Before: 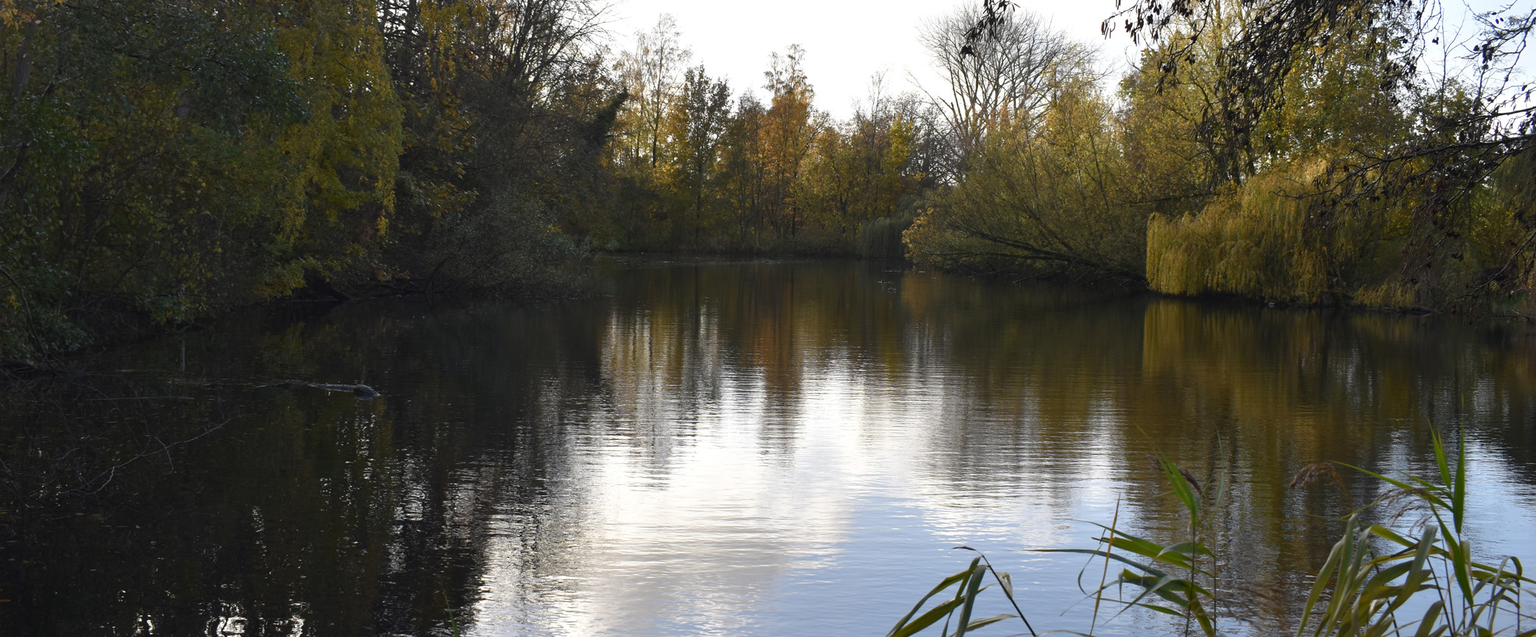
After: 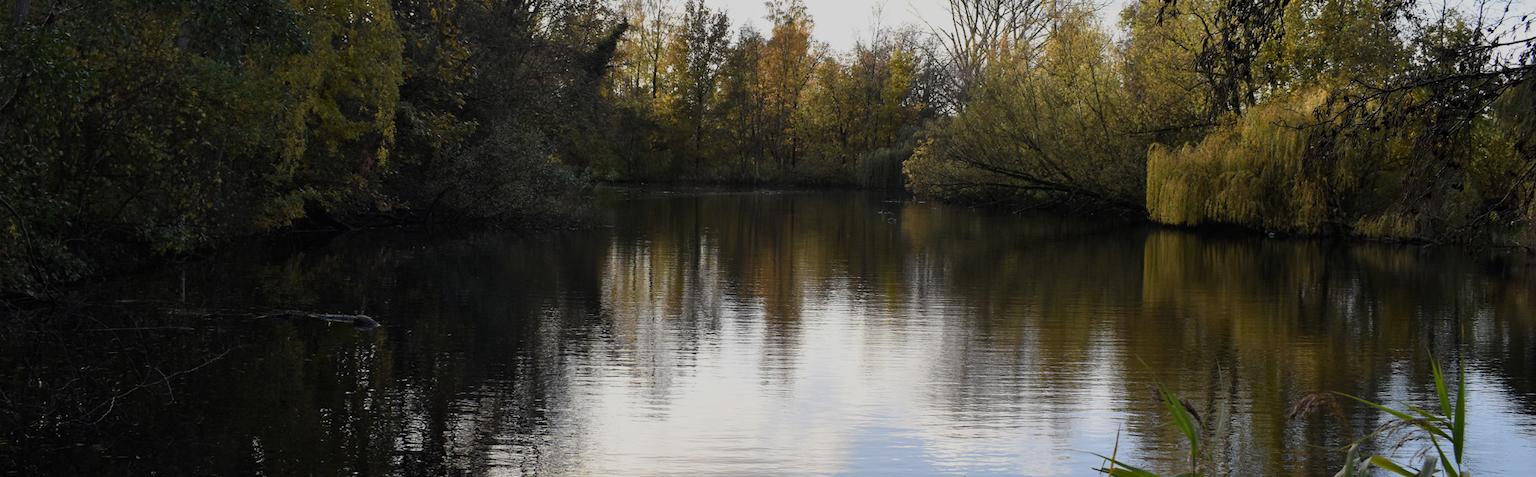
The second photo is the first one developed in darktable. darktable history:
crop: top 11.038%, bottom 13.962%
filmic rgb: black relative exposure -7.65 EV, white relative exposure 4.56 EV, hardness 3.61, color science v6 (2022)
